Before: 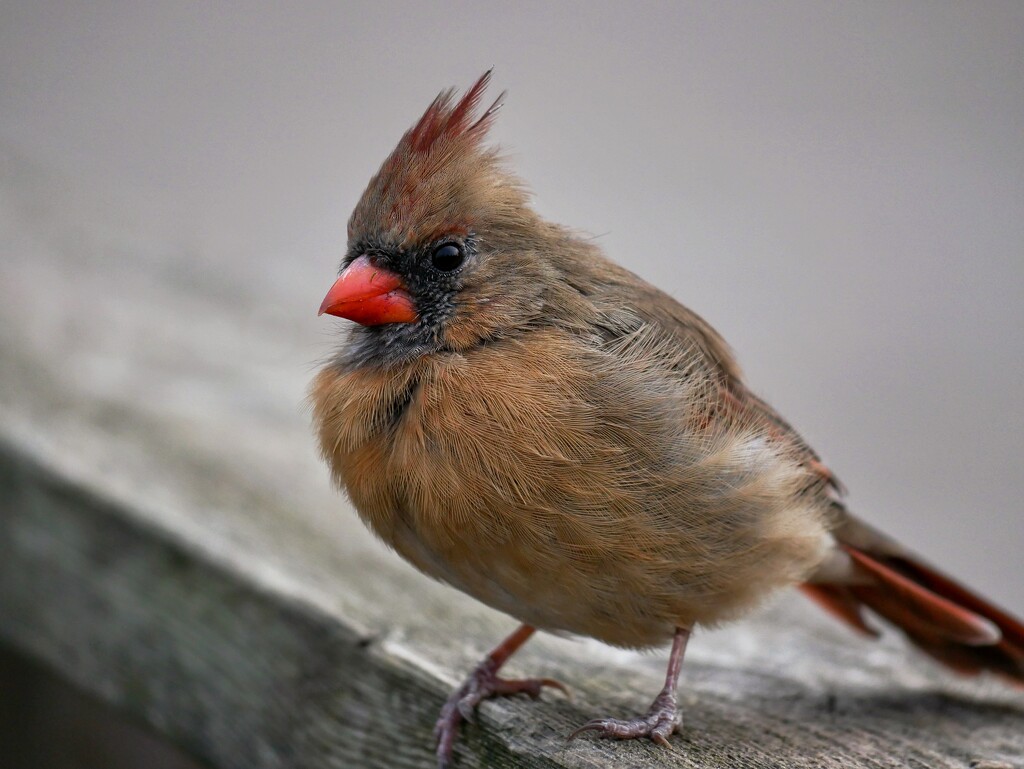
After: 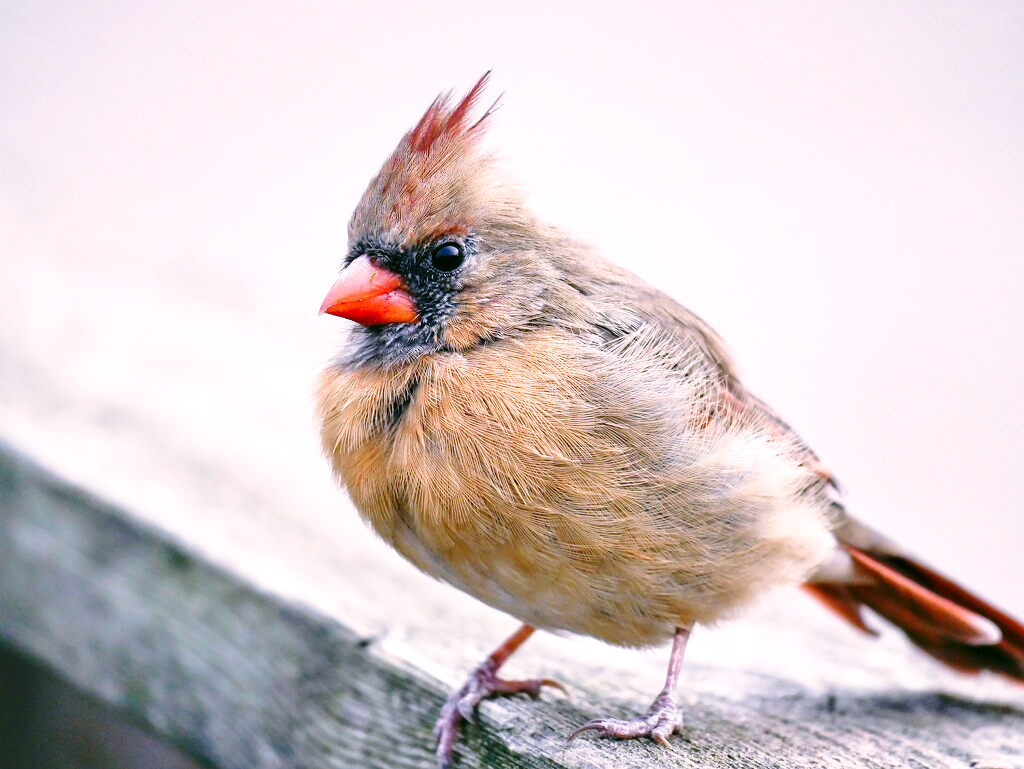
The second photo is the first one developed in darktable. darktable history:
exposure: black level correction 0, exposure 1.105 EV, compensate highlight preservation false
color calibration: illuminant as shot in camera, x 0.379, y 0.396, temperature 4131.24 K
color correction: highlights a* 4.39, highlights b* 4.96, shadows a* -8.05, shadows b* 4.57
base curve: curves: ch0 [(0, 0) (0.028, 0.03) (0.121, 0.232) (0.46, 0.748) (0.859, 0.968) (1, 1)], preserve colors none
